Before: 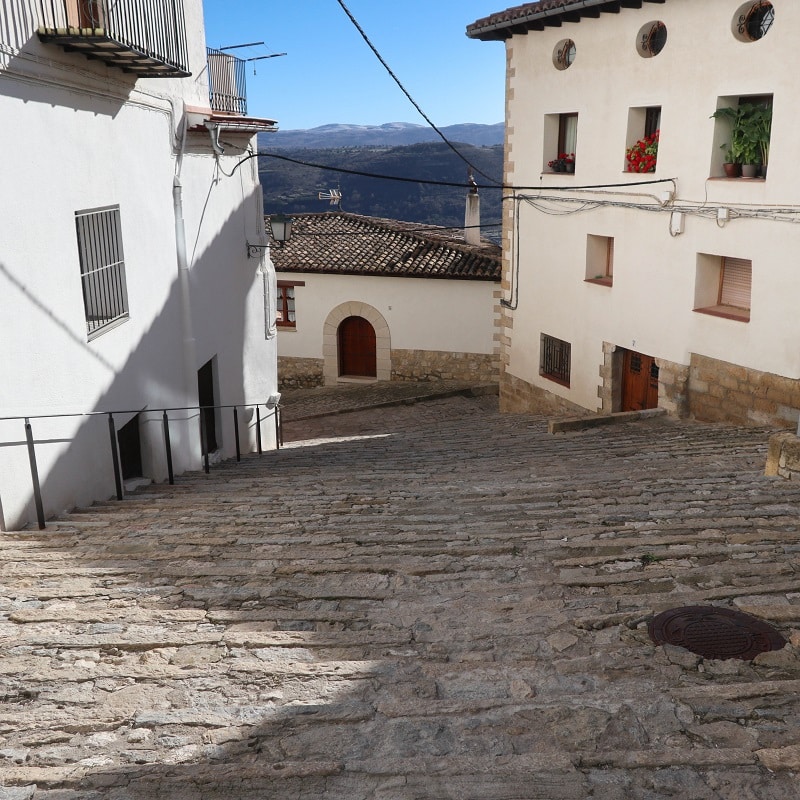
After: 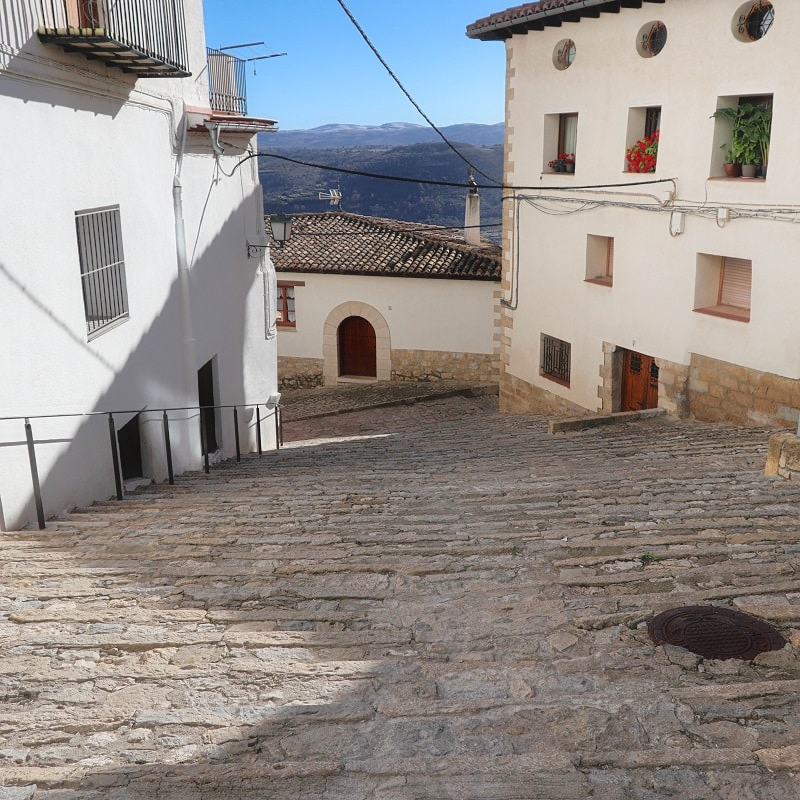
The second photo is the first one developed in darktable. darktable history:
contrast equalizer: y [[0.5, 0.496, 0.435, 0.435, 0.496, 0.5], [0.5 ×6], [0.5 ×6], [0 ×6], [0 ×6]]
tone equalizer: -8 EV 0.001 EV, -7 EV -0.004 EV, -6 EV 0.009 EV, -5 EV 0.032 EV, -4 EV 0.276 EV, -3 EV 0.644 EV, -2 EV 0.584 EV, -1 EV 0.187 EV, +0 EV 0.024 EV
